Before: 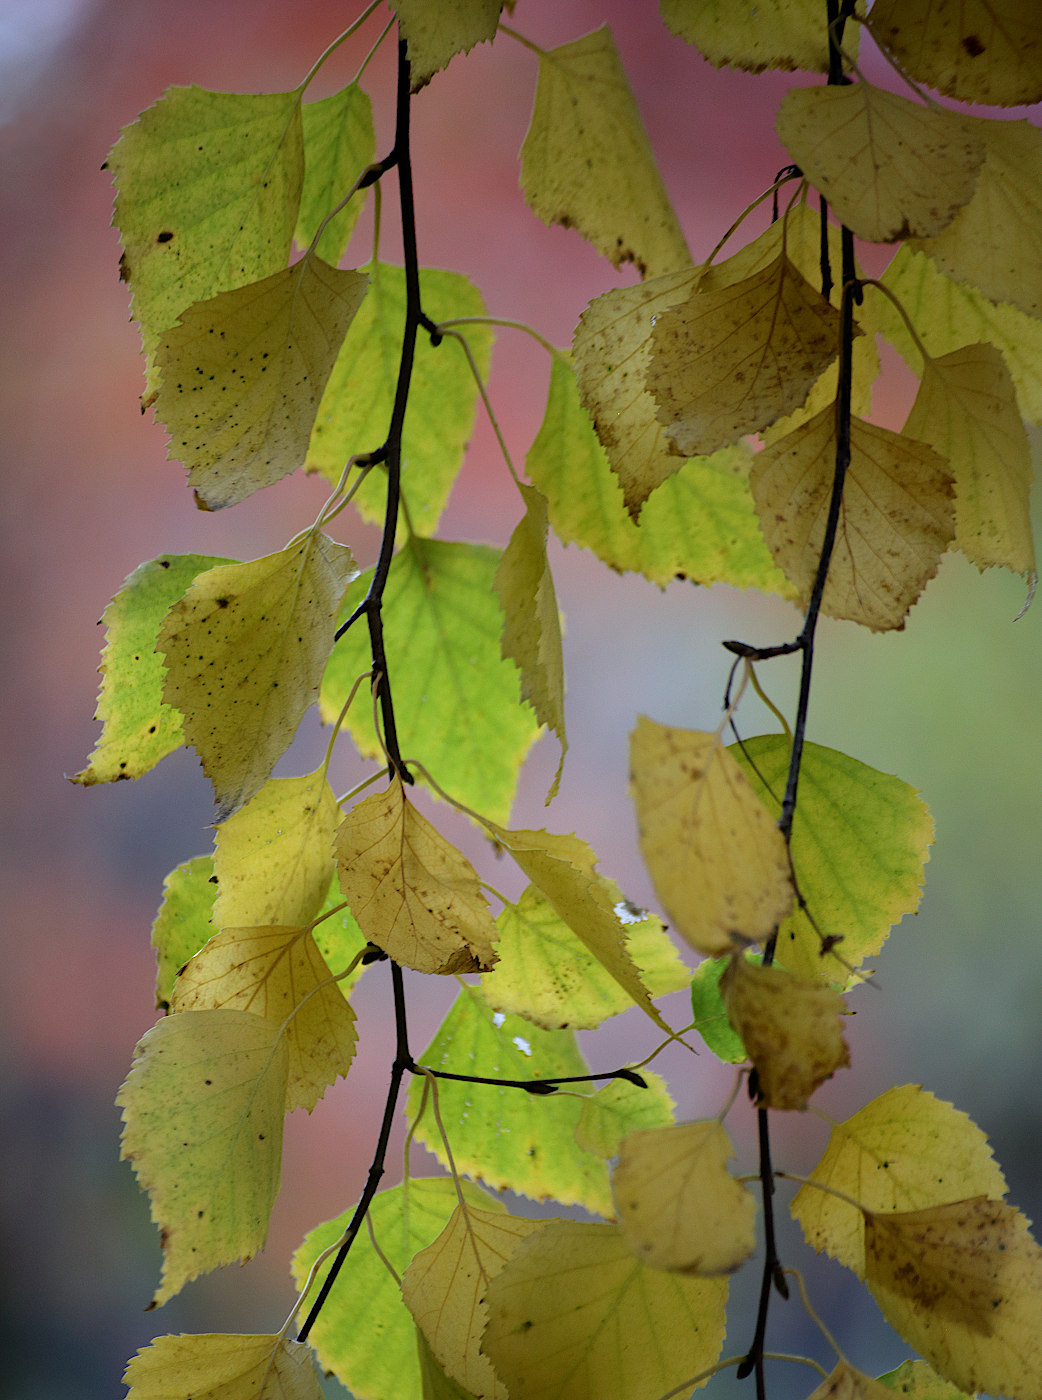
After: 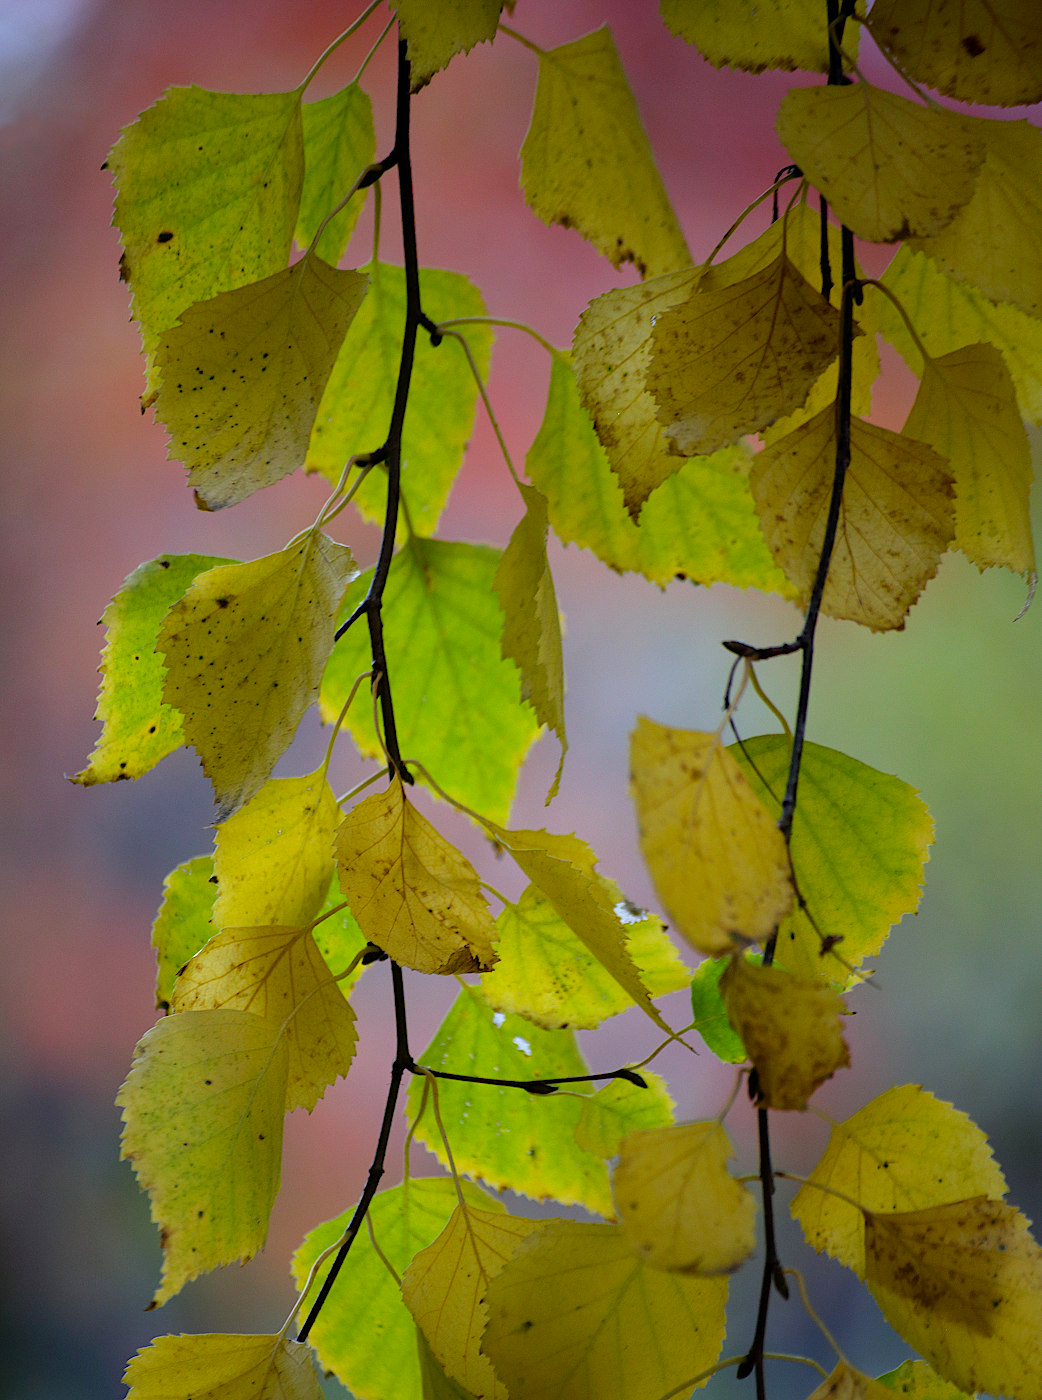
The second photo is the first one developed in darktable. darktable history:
color balance rgb: linear chroma grading › global chroma 5.217%, perceptual saturation grading › global saturation 18.054%
exposure: exposure -0.041 EV, compensate exposure bias true, compensate highlight preservation false
